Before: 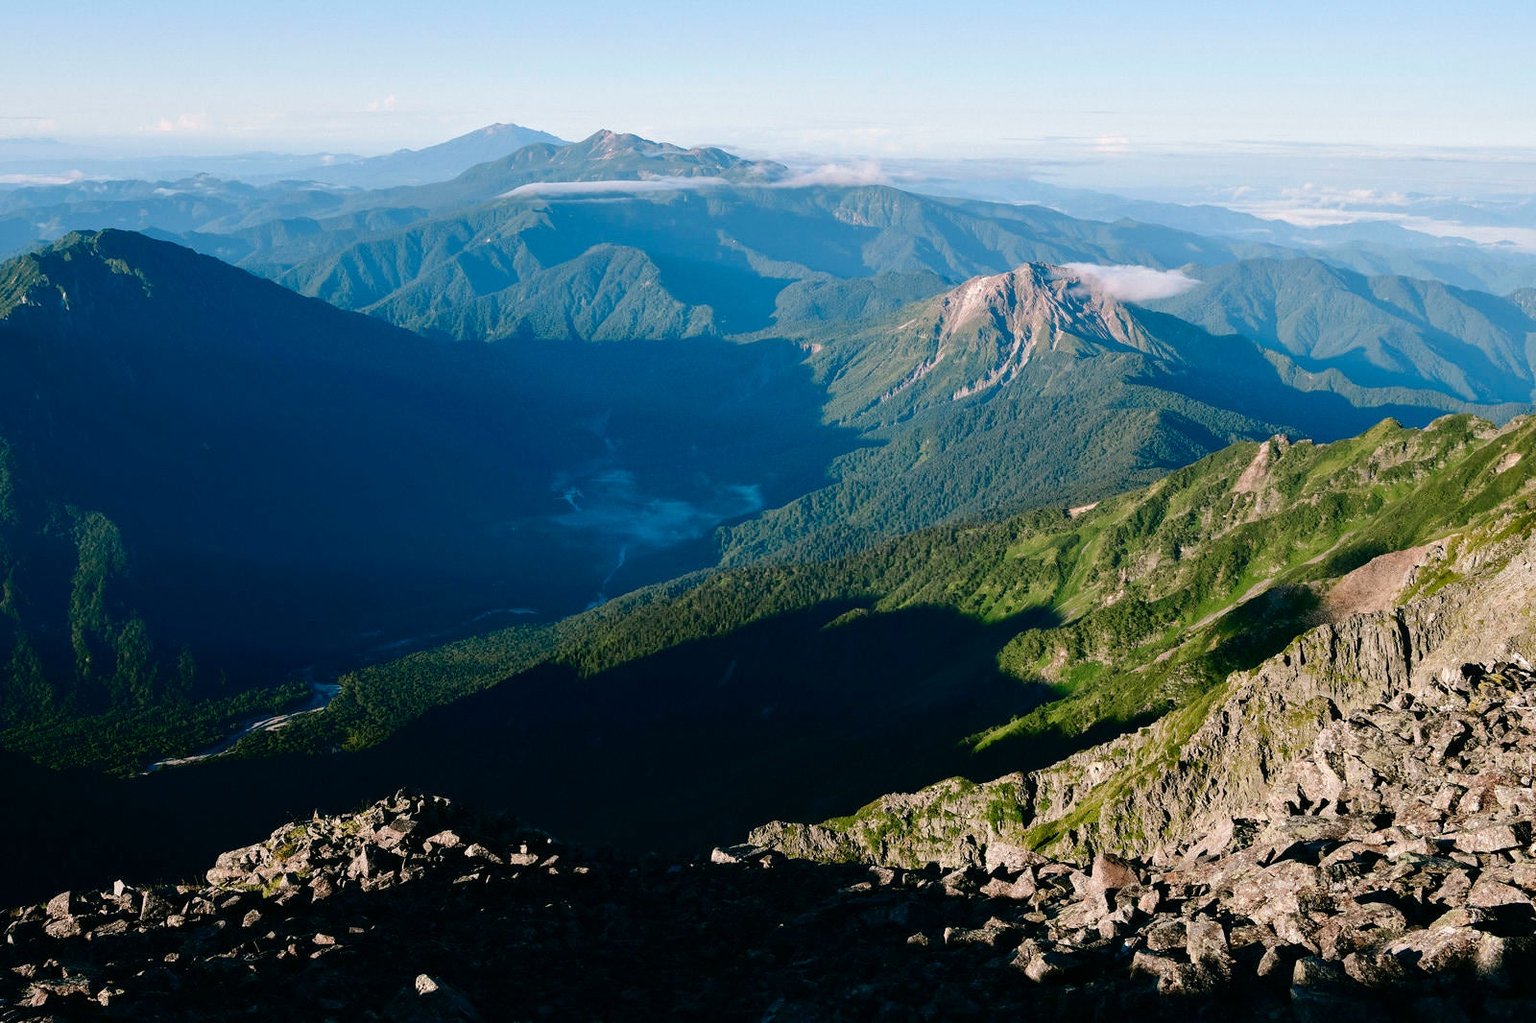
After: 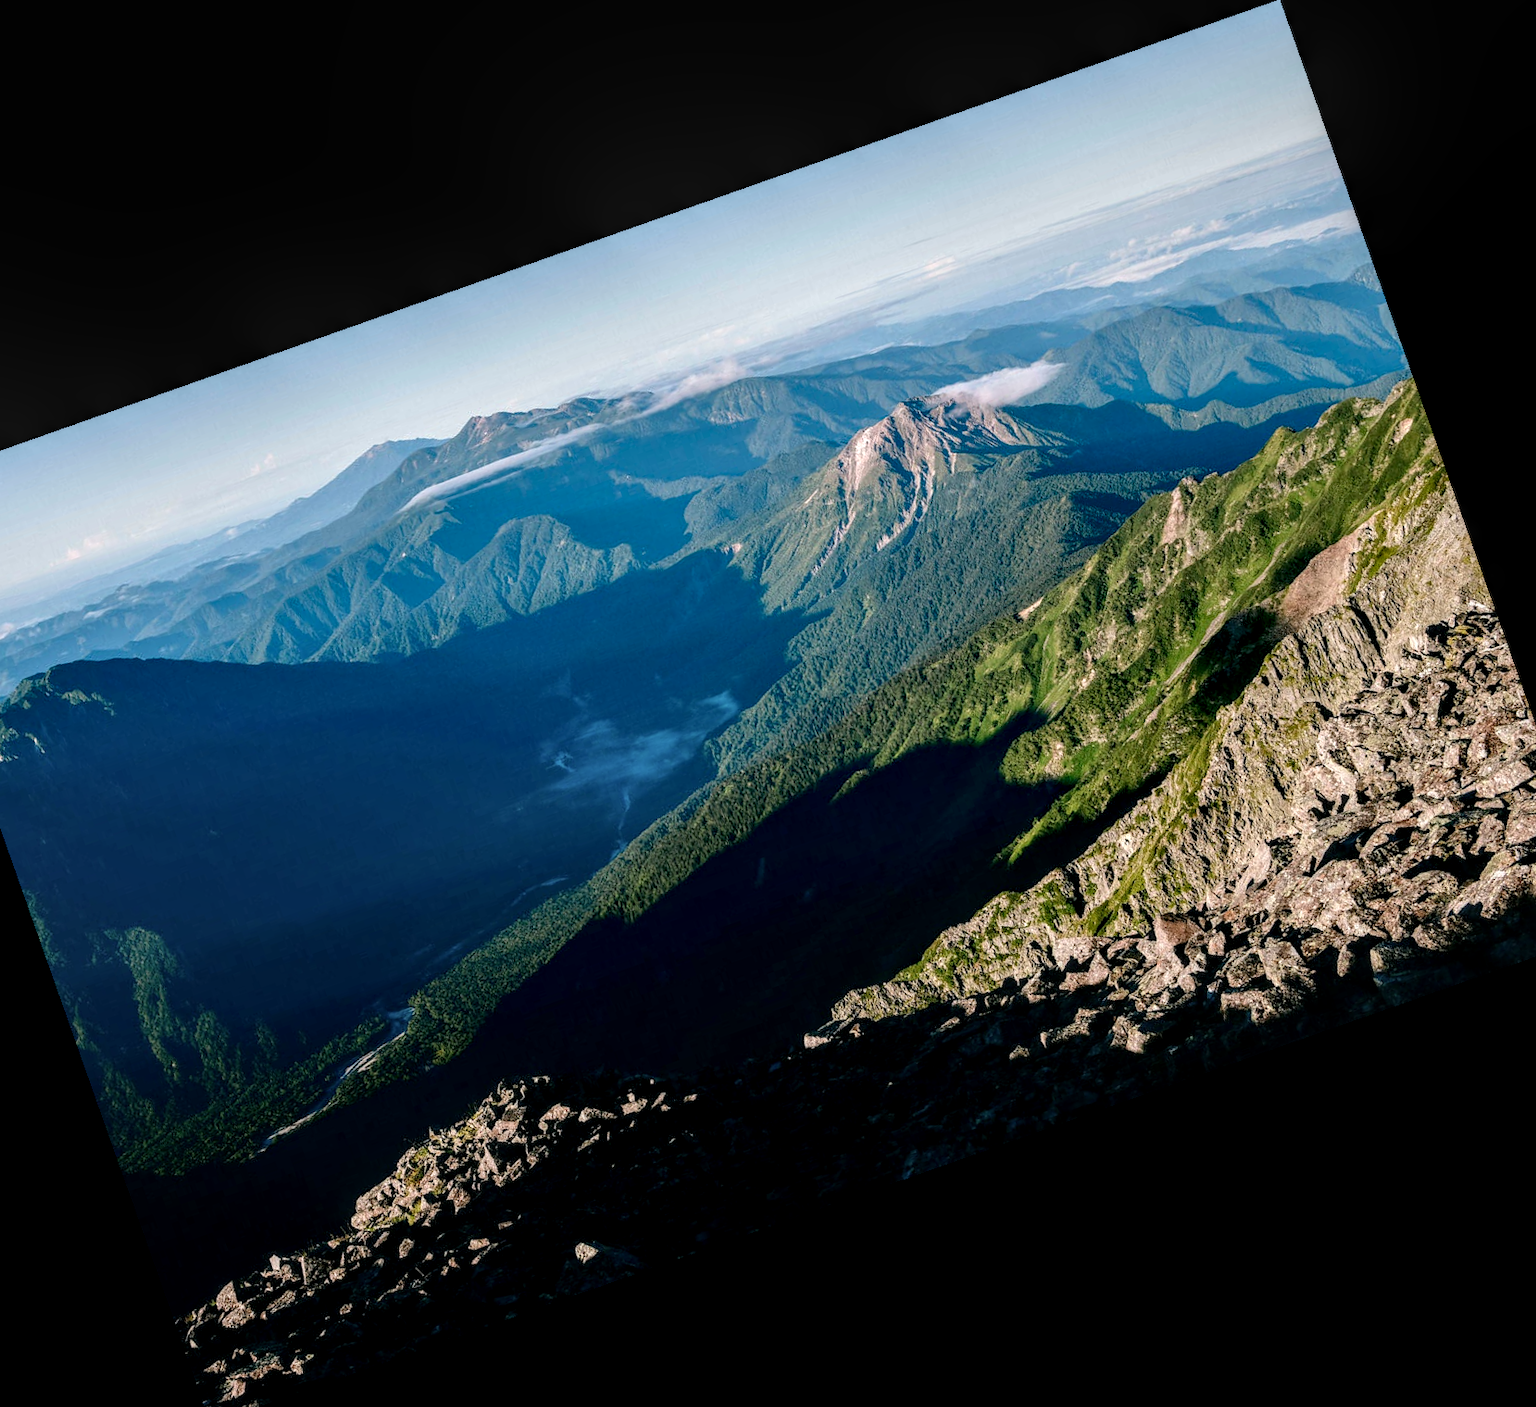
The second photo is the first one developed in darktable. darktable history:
crop and rotate: angle 19.43°, left 6.812%, right 4.125%, bottom 1.087%
local contrast: highlights 20%, detail 150%
